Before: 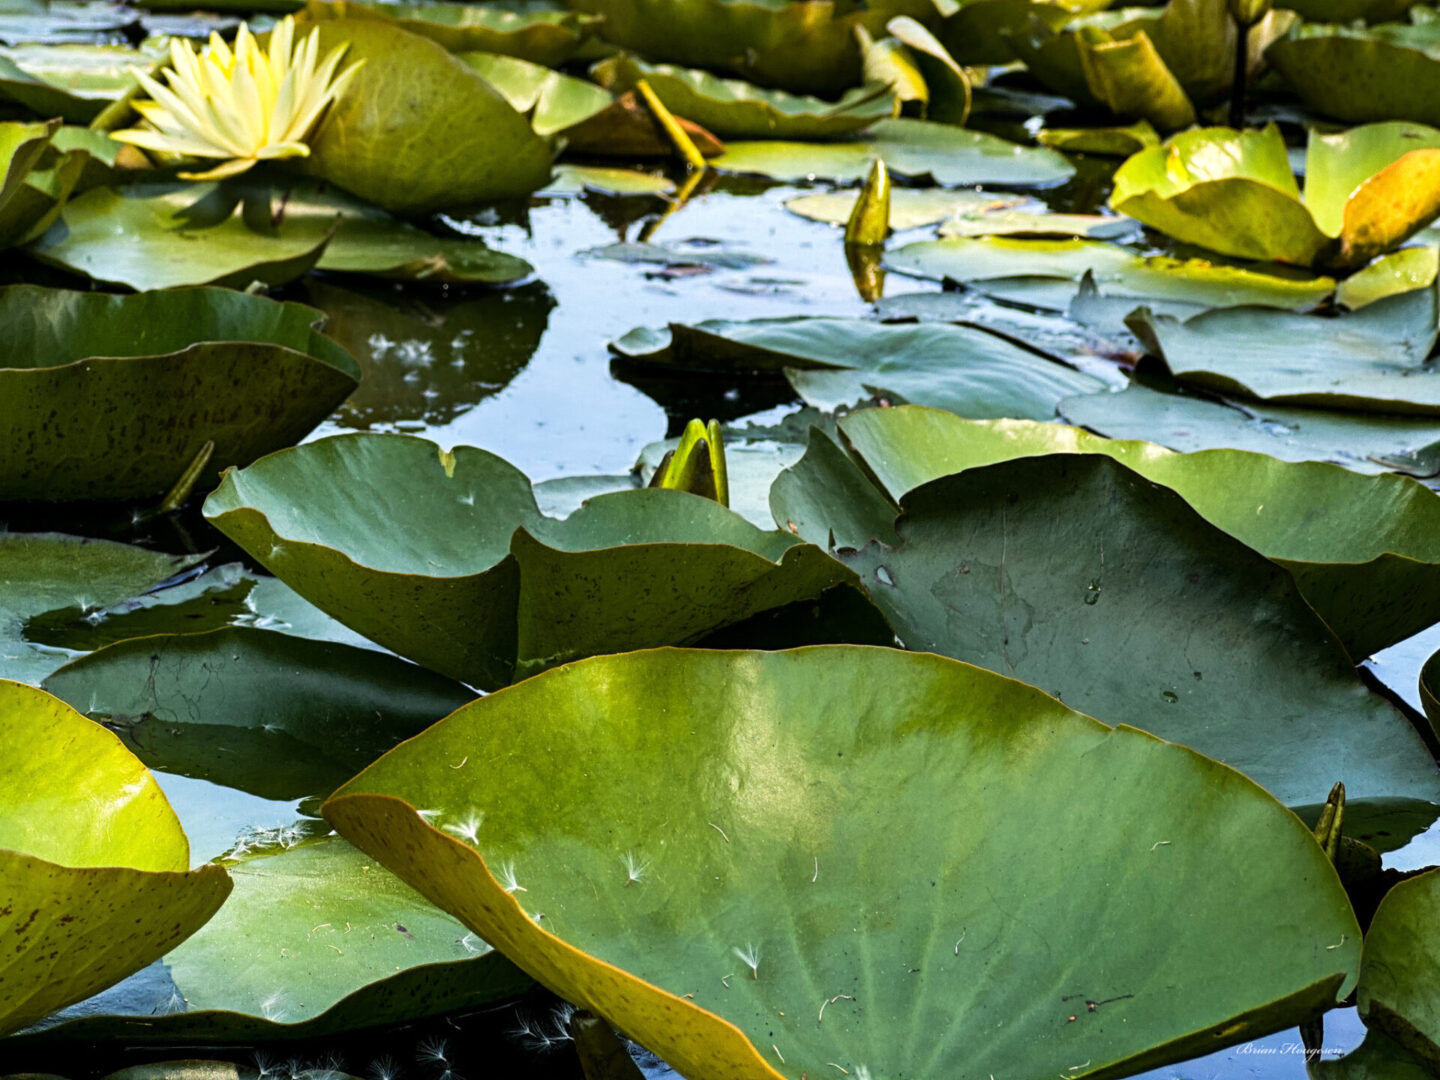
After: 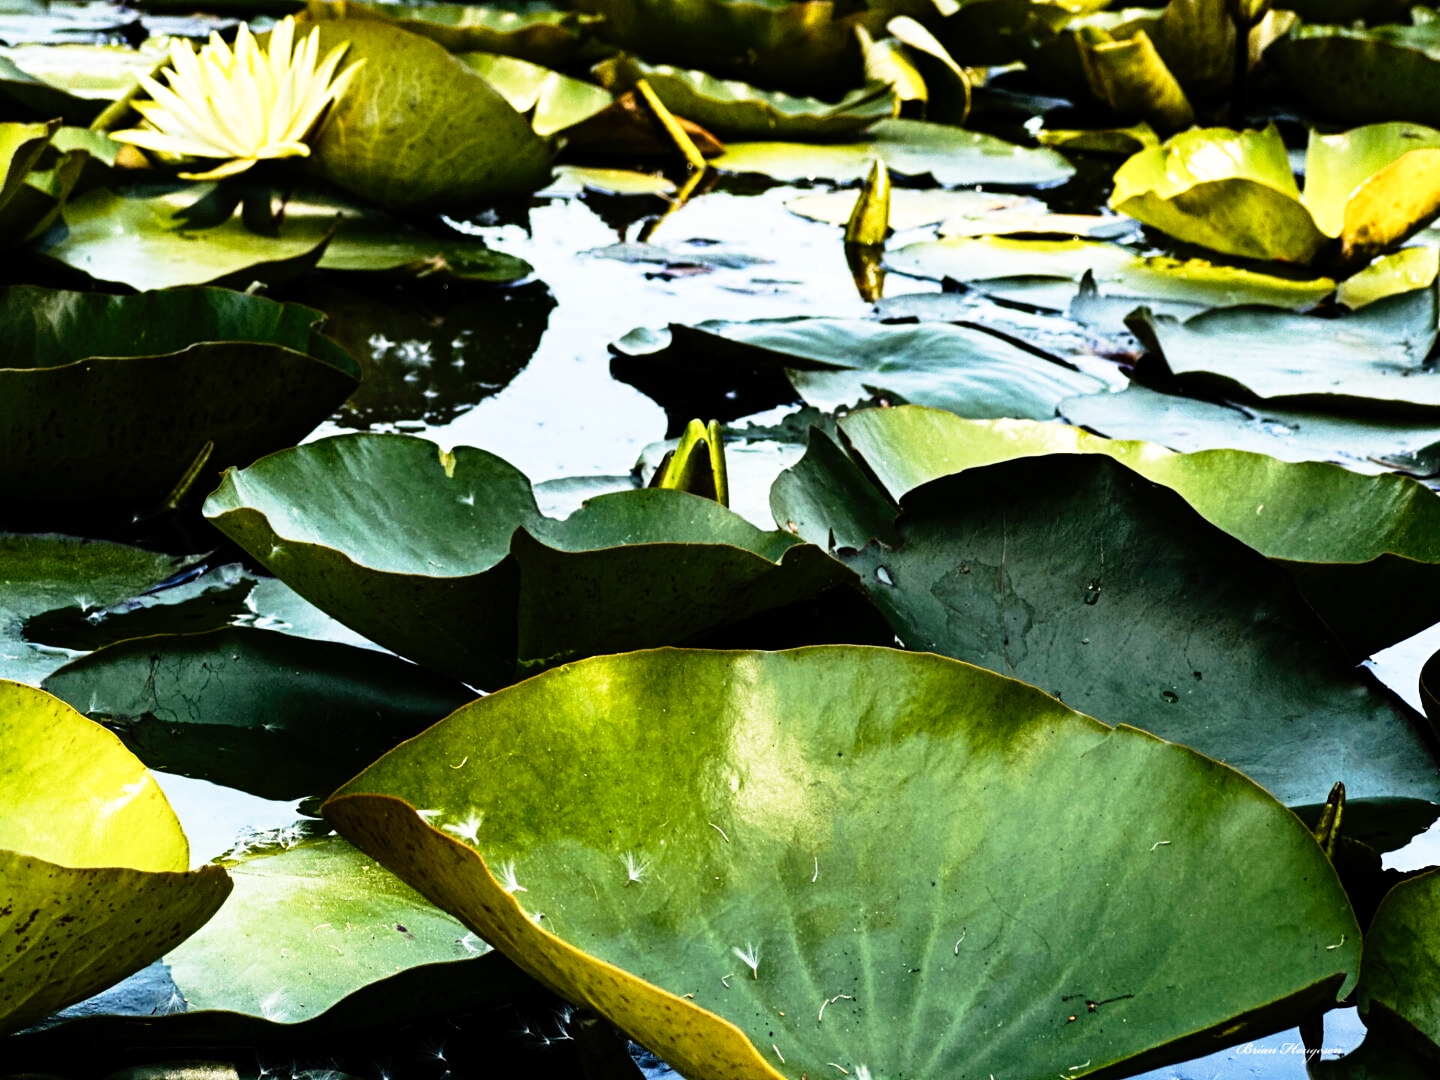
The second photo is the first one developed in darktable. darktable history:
exposure: exposure -1 EV, compensate highlight preservation false
base curve: curves: ch0 [(0, 0) (0.012, 0.01) (0.073, 0.168) (0.31, 0.711) (0.645, 0.957) (1, 1)], preserve colors none
tone equalizer: -8 EV -1.08 EV, -7 EV -1.01 EV, -6 EV -0.867 EV, -5 EV -0.578 EV, -3 EV 0.578 EV, -2 EV 0.867 EV, -1 EV 1.01 EV, +0 EV 1.08 EV, edges refinement/feathering 500, mask exposure compensation -1.57 EV, preserve details no
